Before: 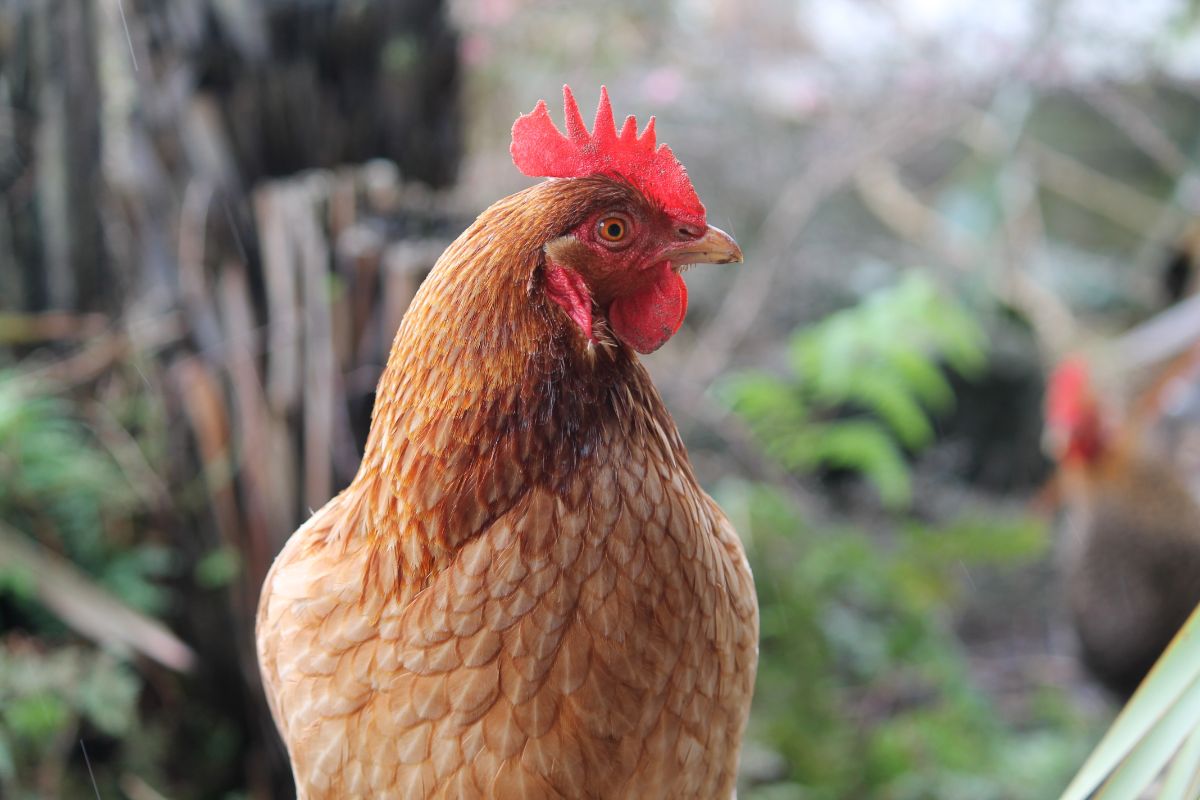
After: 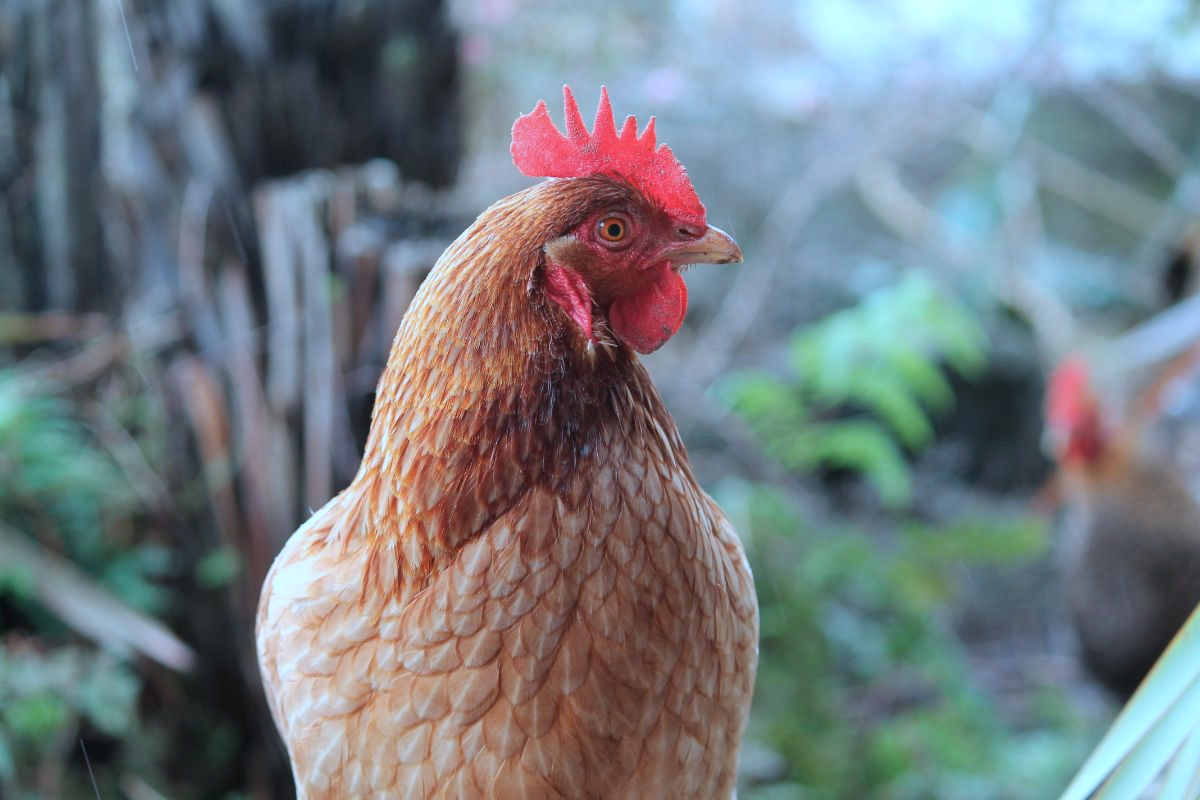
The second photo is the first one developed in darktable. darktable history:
color correction: highlights a* -9.25, highlights b* -23.57
shadows and highlights: radius 92.81, shadows -13.59, white point adjustment 0.267, highlights 31.79, compress 48.45%, soften with gaussian
